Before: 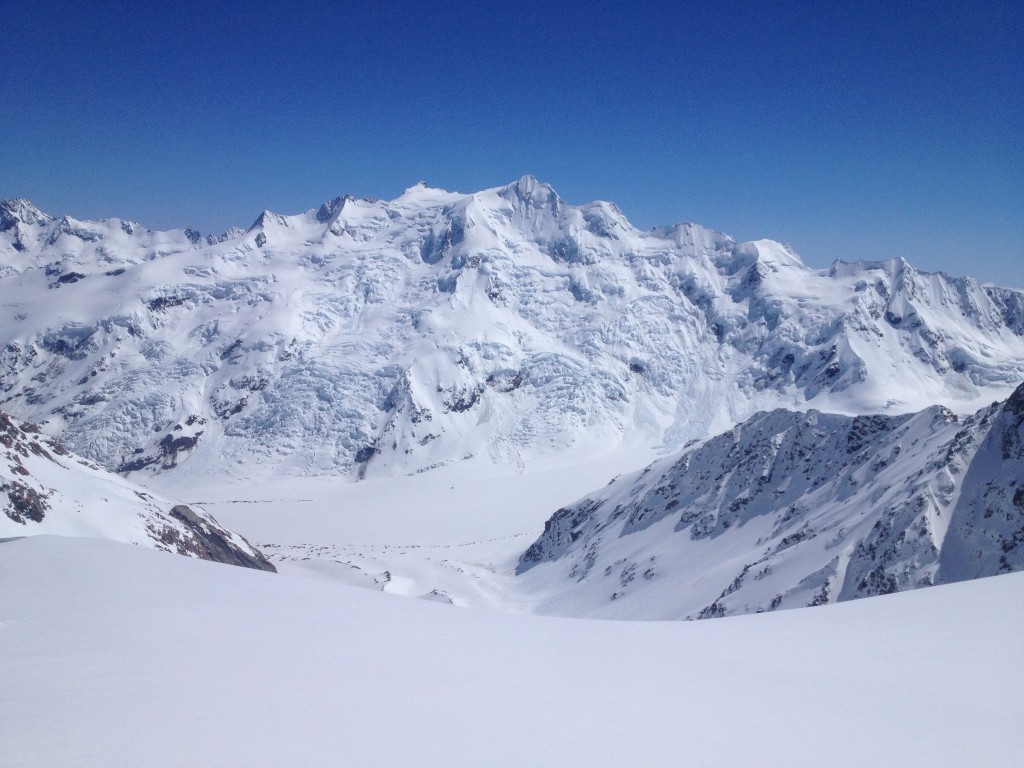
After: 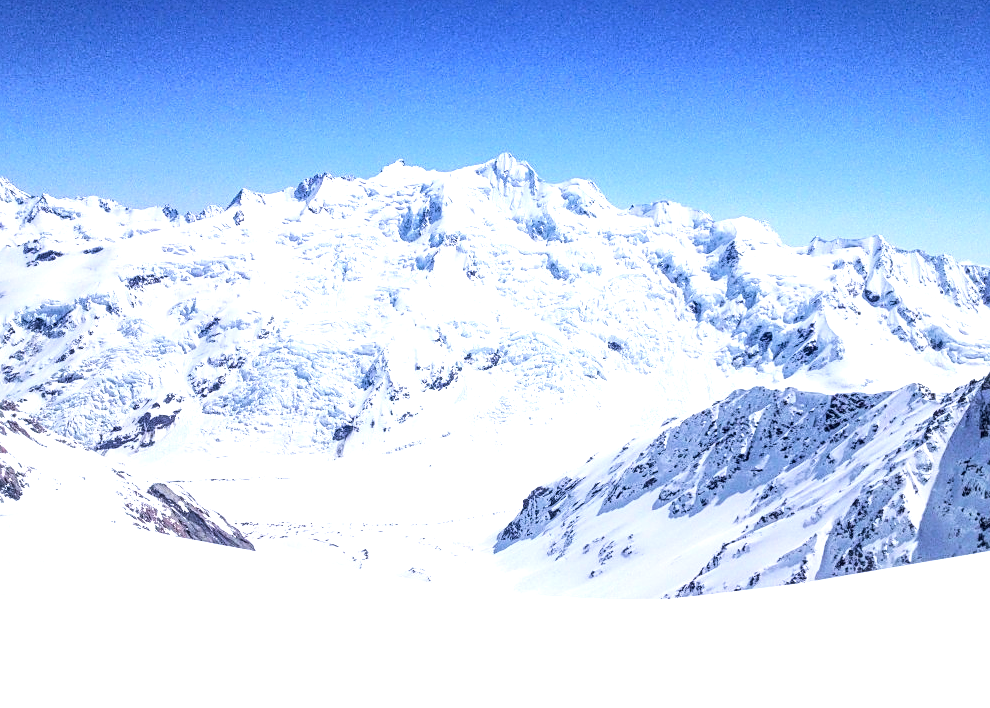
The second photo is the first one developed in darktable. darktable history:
base curve: curves: ch0 [(0, 0) (0.036, 0.025) (0.121, 0.166) (0.206, 0.329) (0.605, 0.79) (1, 1)]
crop: left 2.237%, top 2.91%, right 1.031%, bottom 4.842%
local contrast: detail 150%
sharpen: on, module defaults
exposure: black level correction -0.005, exposure 1.002 EV, compensate exposure bias true, compensate highlight preservation false
velvia: on, module defaults
